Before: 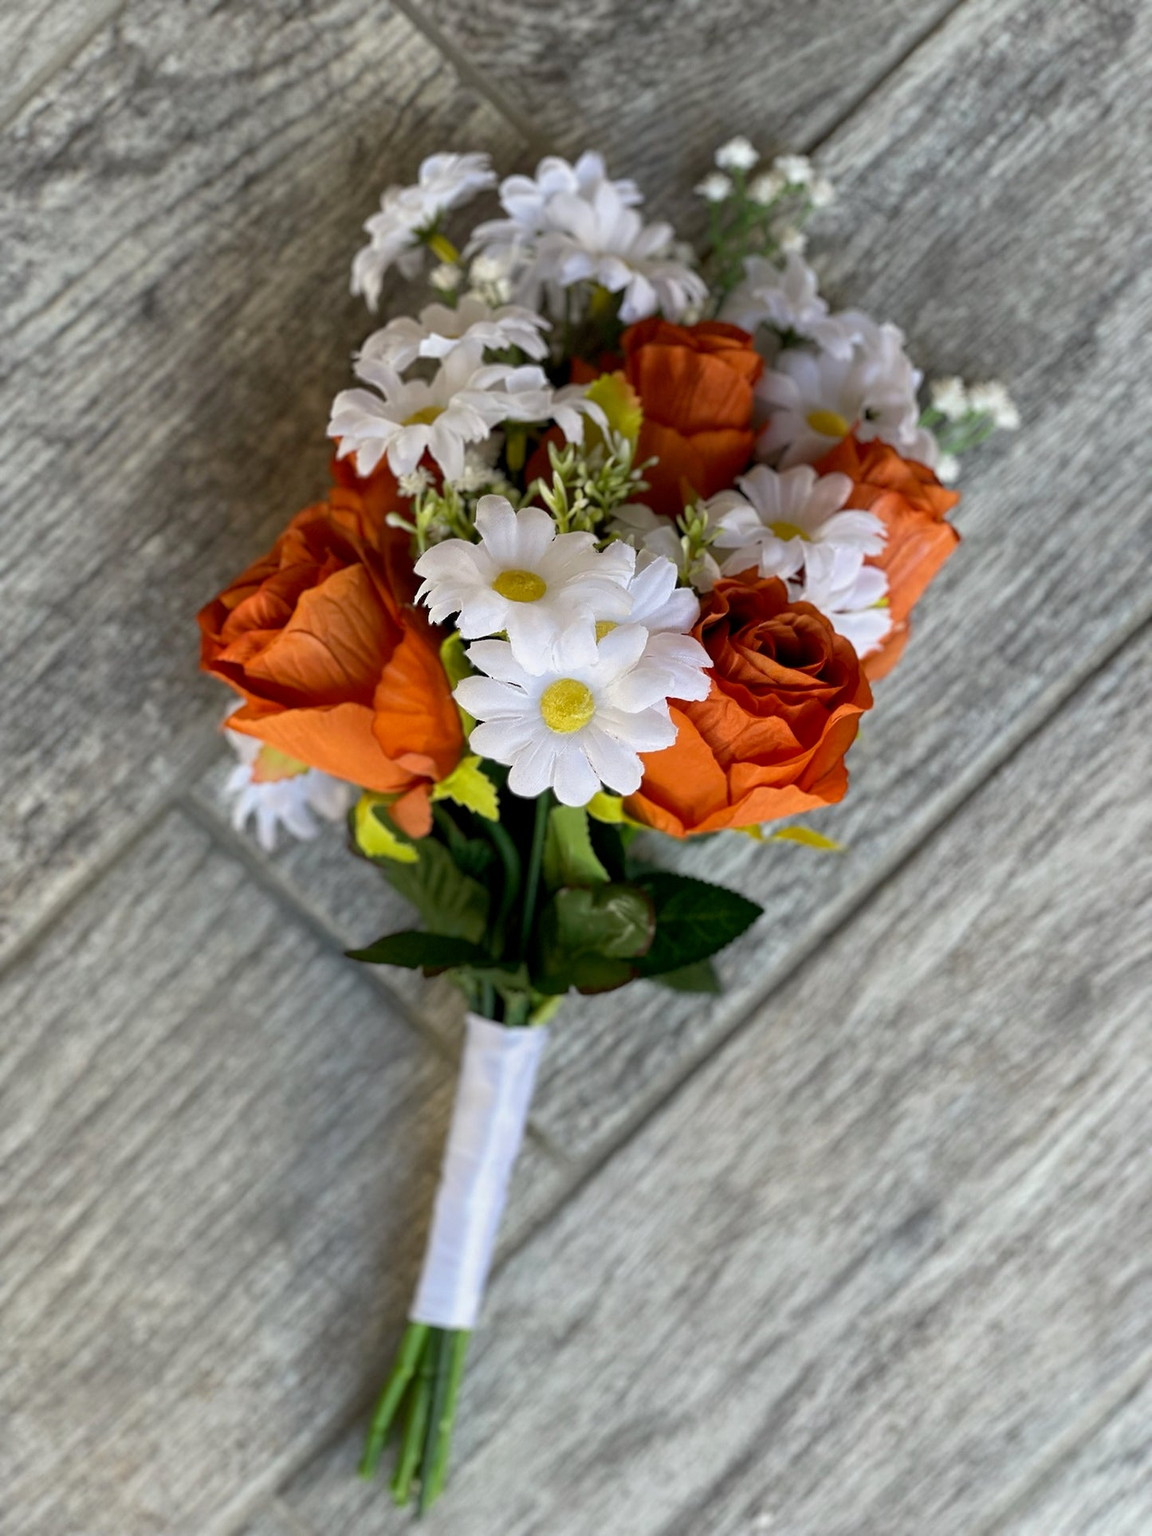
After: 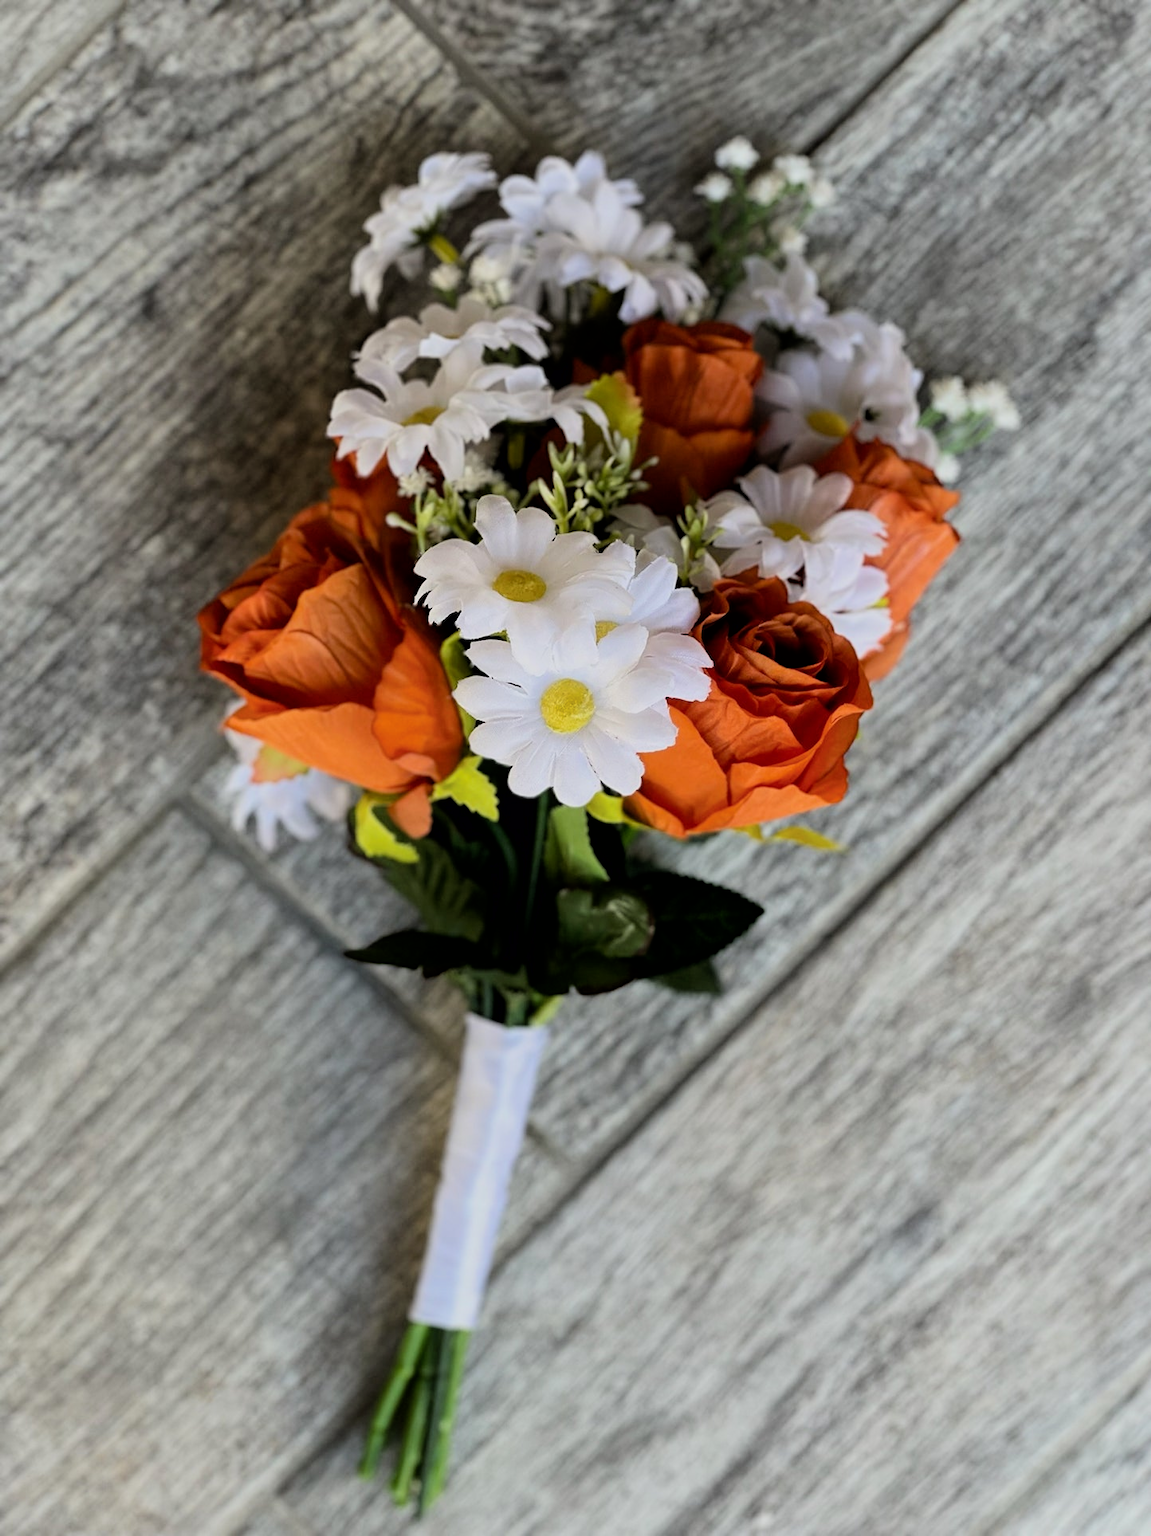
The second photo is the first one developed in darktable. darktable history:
filmic rgb: black relative exposure -7.49 EV, white relative exposure 4.99 EV, threshold 5.99 EV, hardness 3.33, contrast 1.298, color science v6 (2022), enable highlight reconstruction true
